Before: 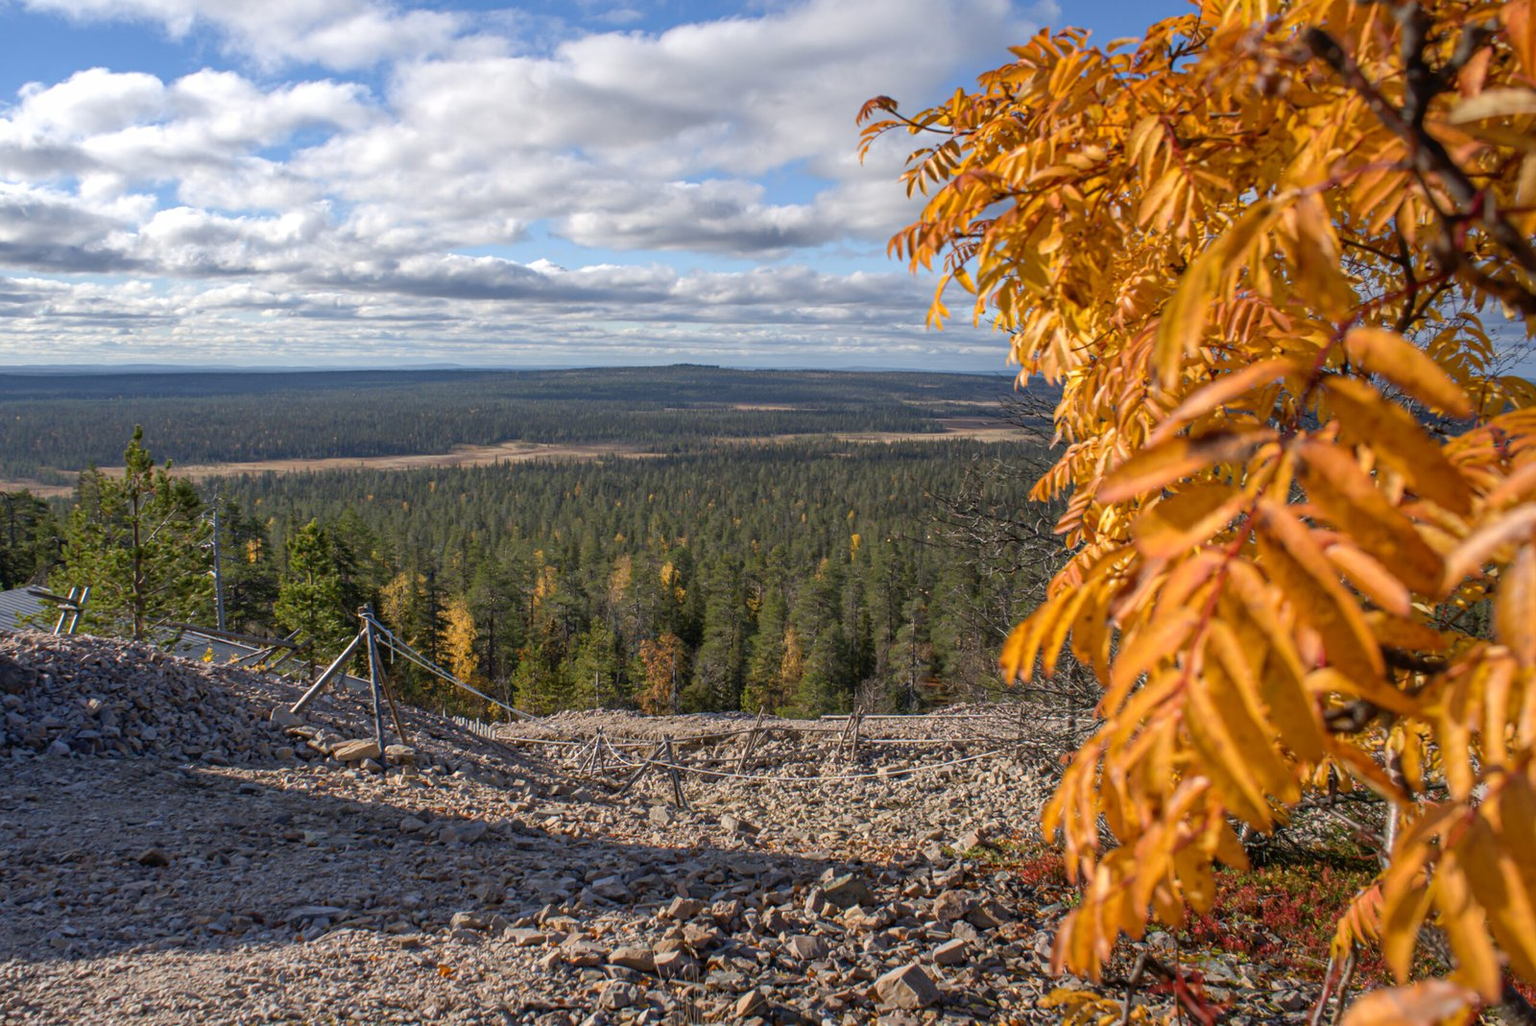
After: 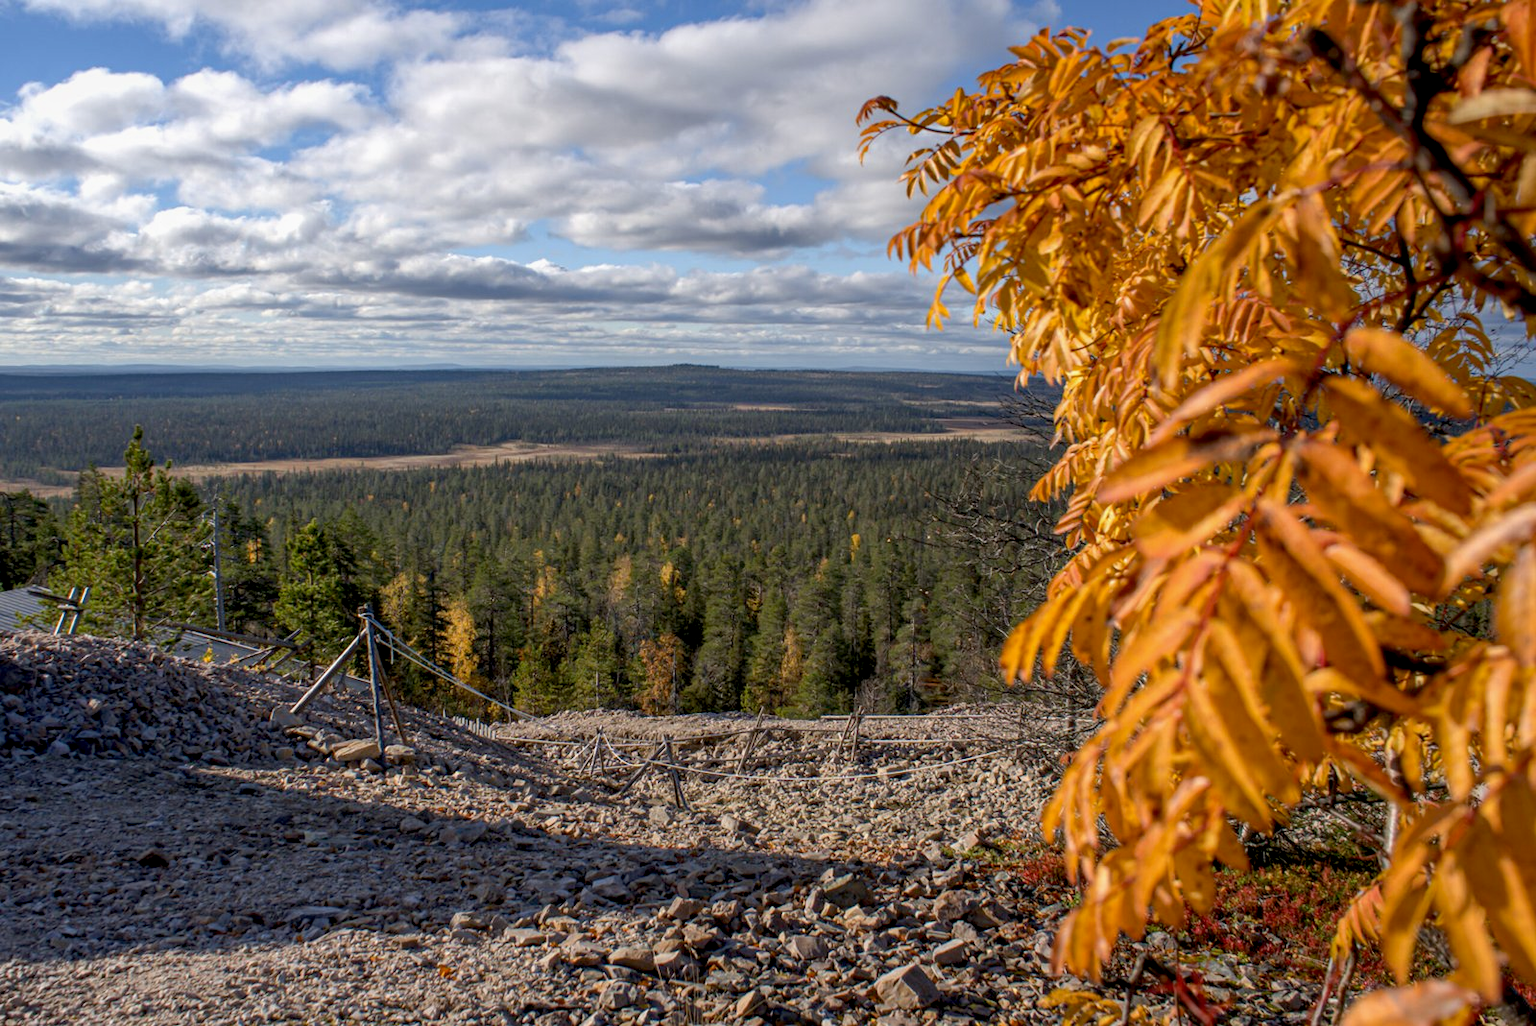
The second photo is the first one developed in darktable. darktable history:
local contrast: highlights 103%, shadows 103%, detail 119%, midtone range 0.2
exposure: black level correction 0.009, exposure -0.163 EV, compensate highlight preservation false
